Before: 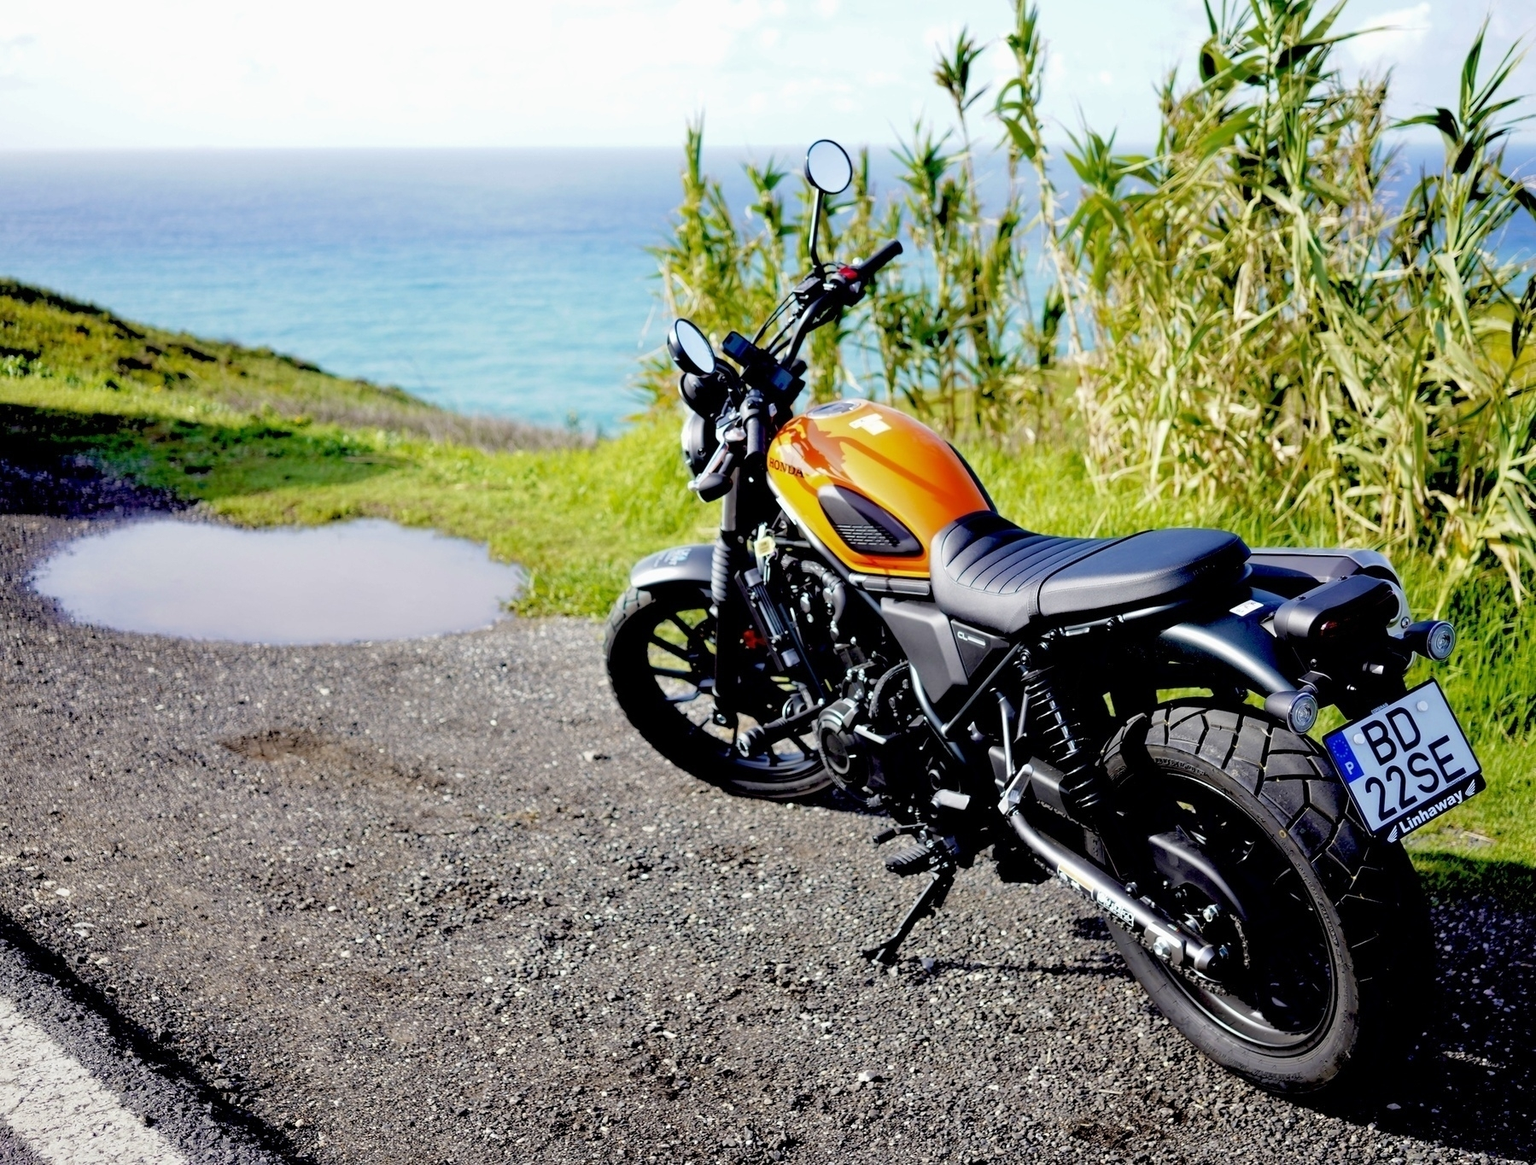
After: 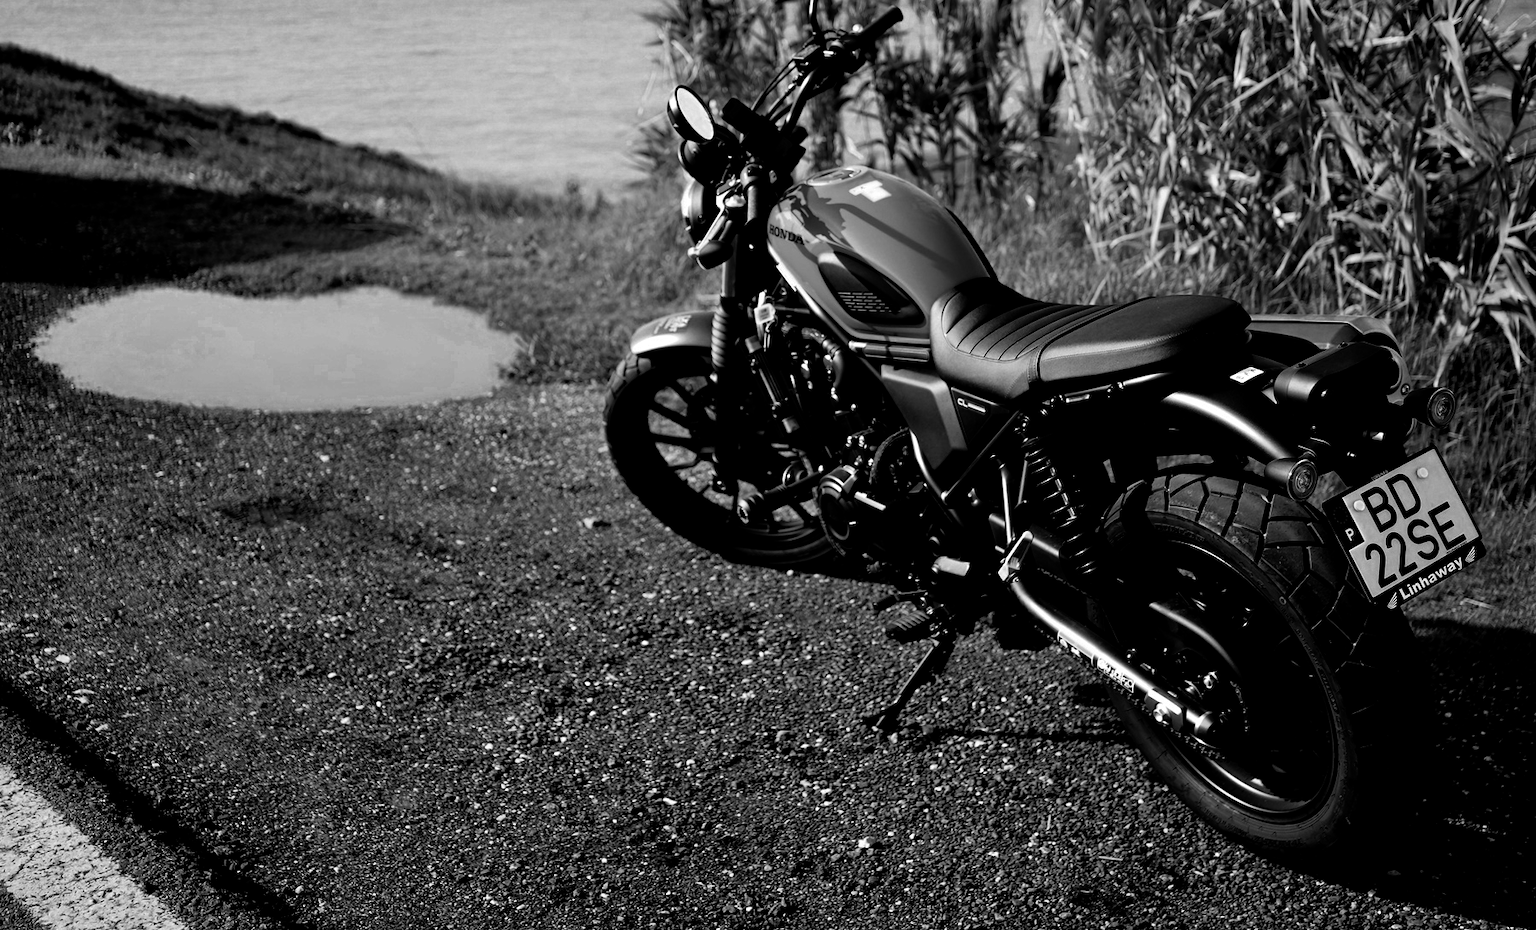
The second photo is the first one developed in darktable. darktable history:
color zones: curves: ch0 [(0, 0.613) (0.01, 0.613) (0.245, 0.448) (0.498, 0.529) (0.642, 0.665) (0.879, 0.777) (0.99, 0.613)]; ch1 [(0, 0) (0.143, 0) (0.286, 0) (0.429, 0) (0.571, 0) (0.714, 0) (0.857, 0)], mix 30.18%
shadows and highlights: shadows 2.68, highlights -16.54, soften with gaussian
crop and rotate: top 20.023%
base curve: curves: ch0 [(0, 0) (0.073, 0.04) (0.157, 0.139) (0.492, 0.492) (0.758, 0.758) (1, 1)]
contrast brightness saturation: contrast 0.095, brightness -0.602, saturation 0.173
color balance rgb: shadows lift › chroma 4.162%, shadows lift › hue 254.91°, power › luminance -7.594%, power › chroma 1.317%, power › hue 330.38°, highlights gain › luminance 5.944%, highlights gain › chroma 2.595%, highlights gain › hue 93.19°, perceptual saturation grading › global saturation 35.022%, perceptual saturation grading › highlights -25.841%, perceptual saturation grading › shadows 49.505%
